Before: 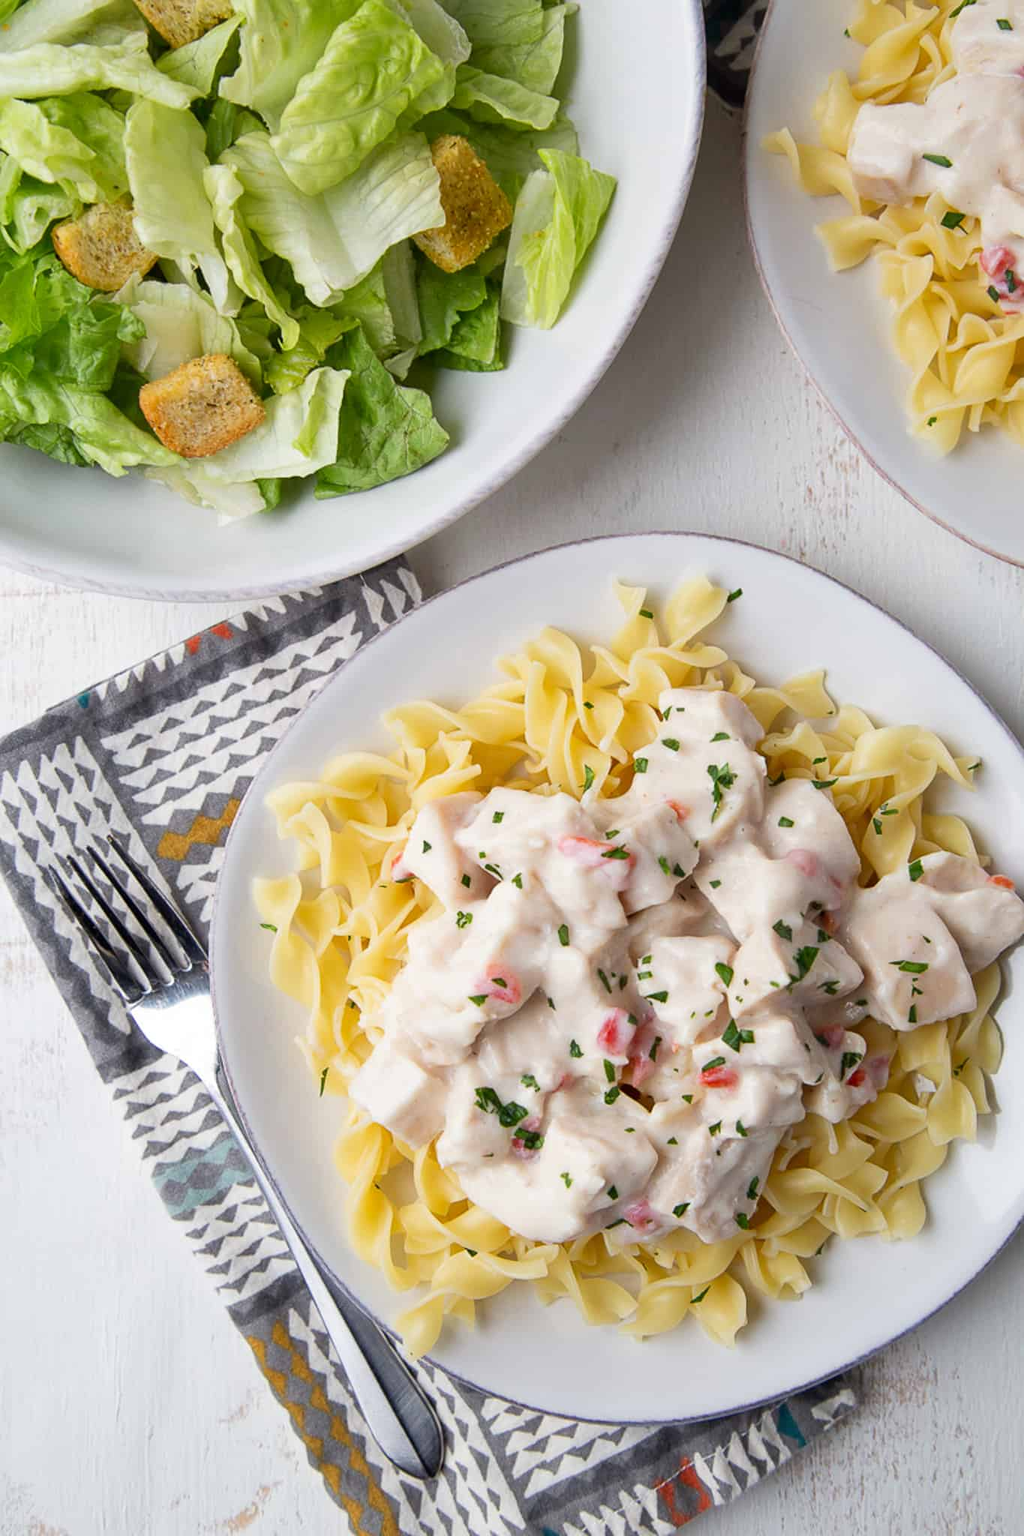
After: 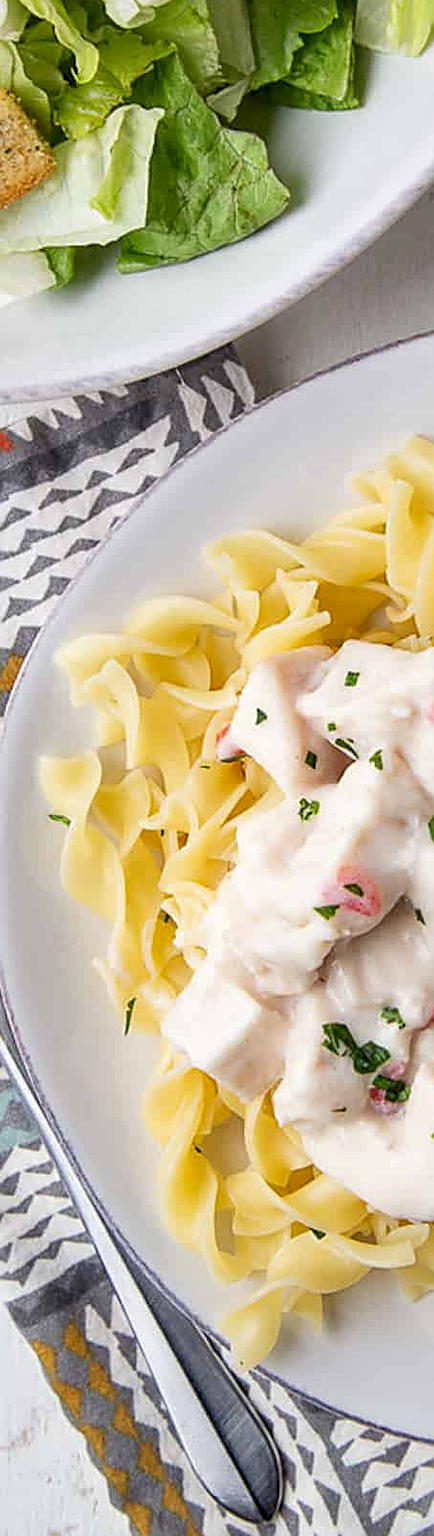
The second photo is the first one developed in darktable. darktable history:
local contrast: on, module defaults
crop and rotate: left 21.707%, top 18.594%, right 45.018%, bottom 2.983%
exposure: compensate exposure bias true, compensate highlight preservation false
sharpen: on, module defaults
